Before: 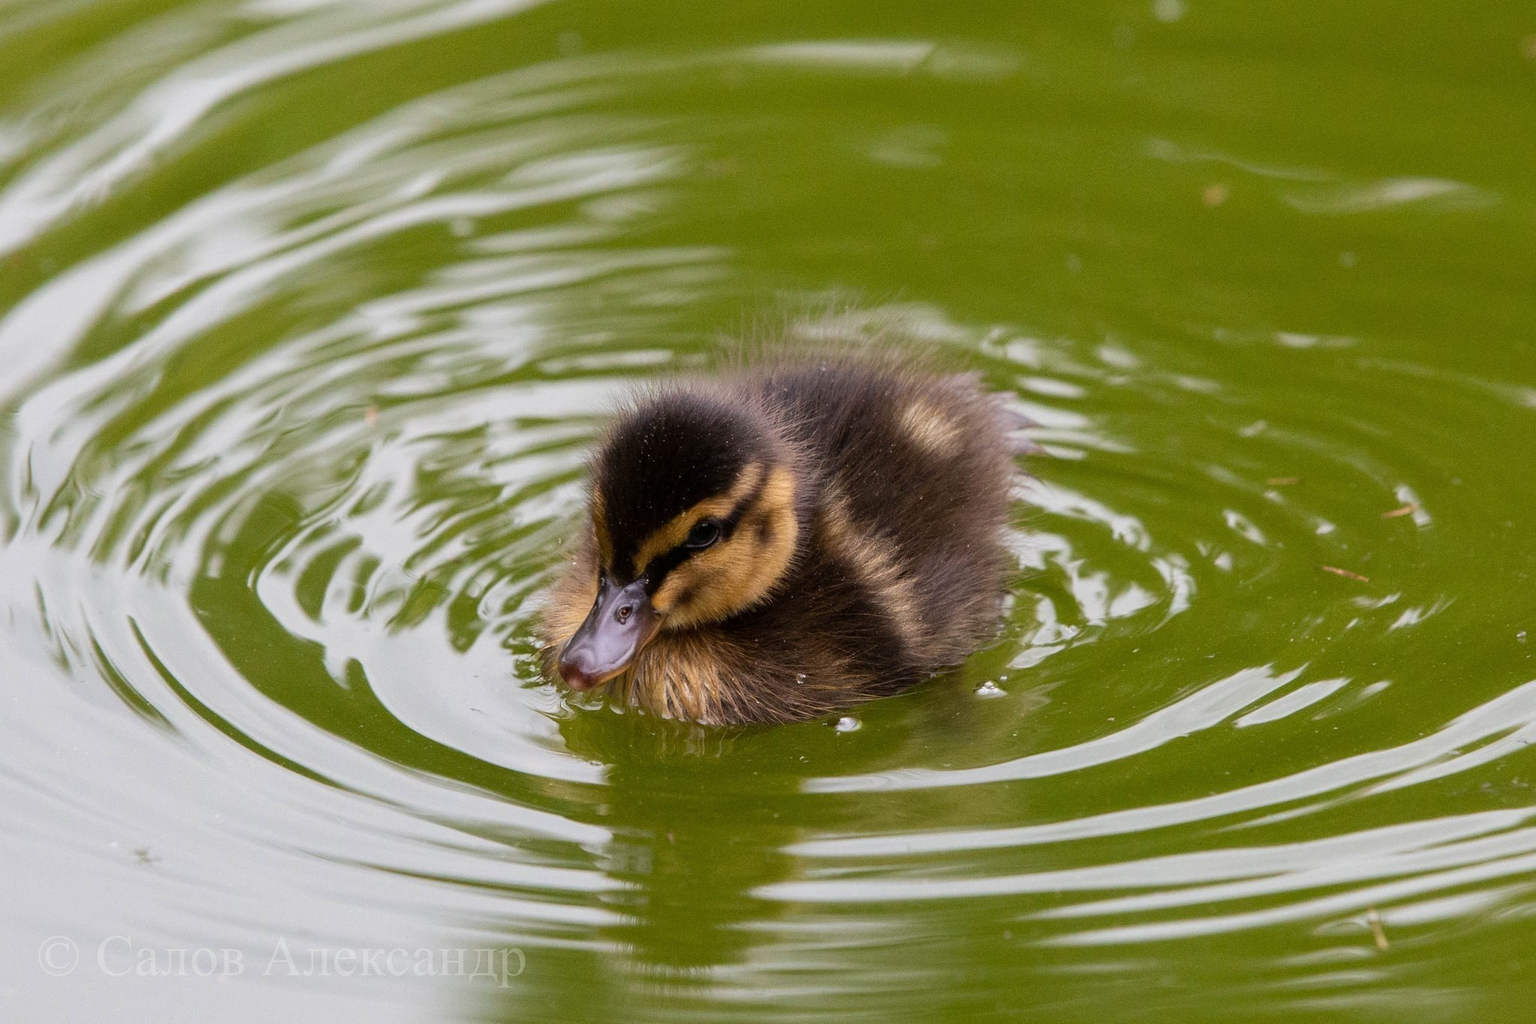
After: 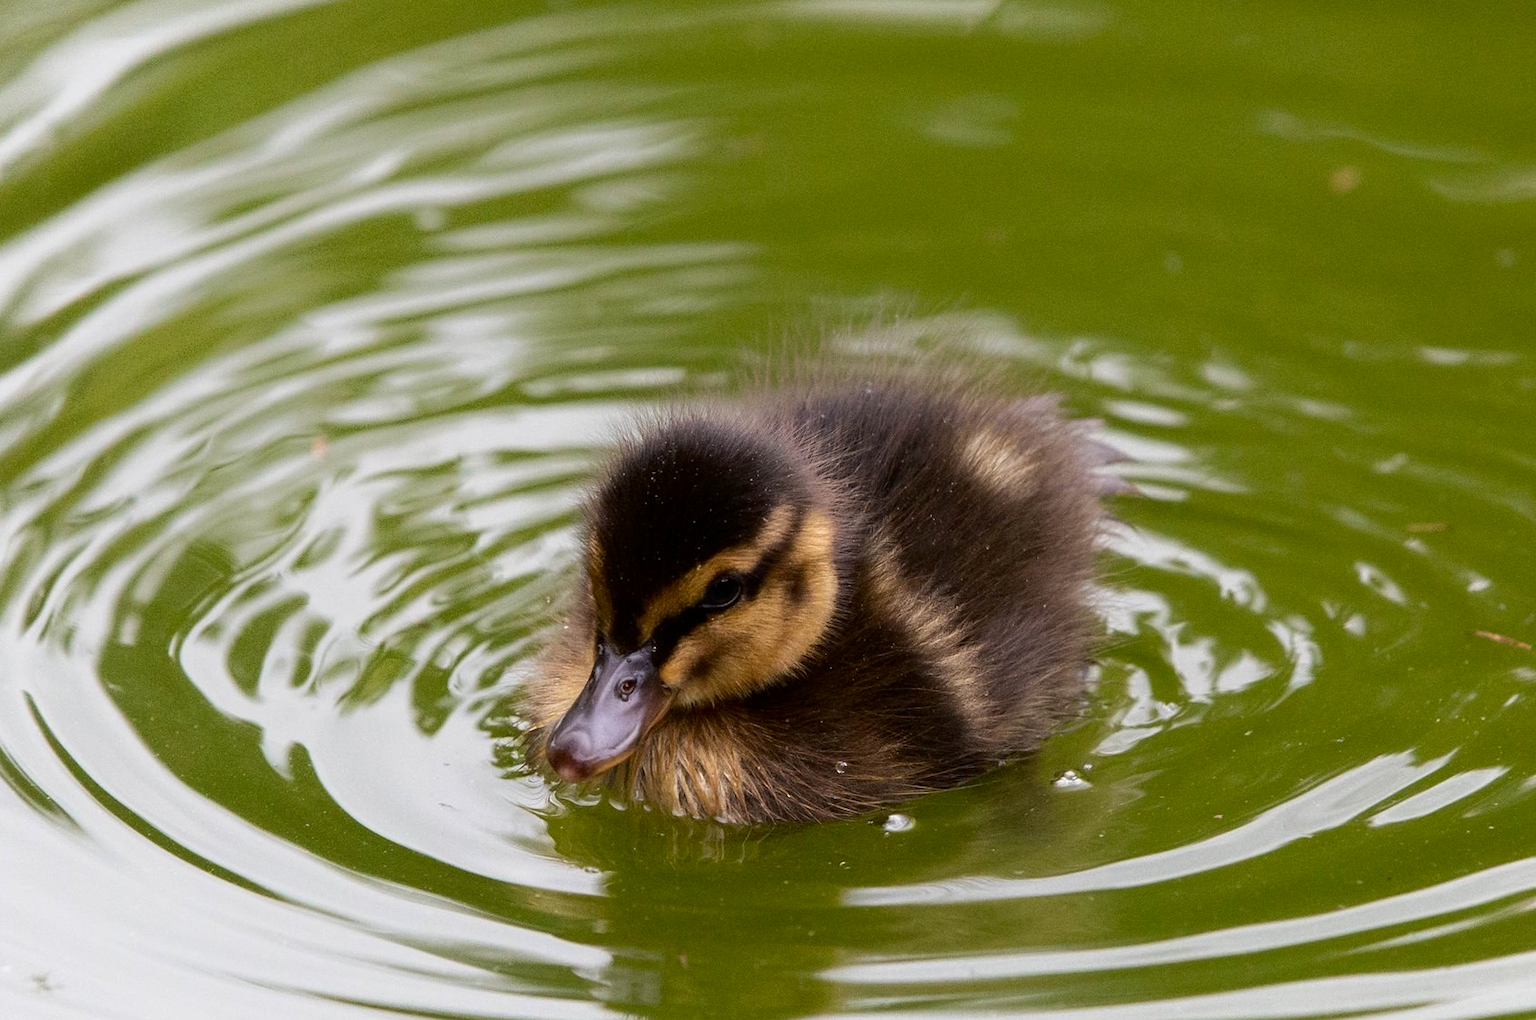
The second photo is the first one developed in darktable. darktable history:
shadows and highlights: shadows -60.82, white point adjustment -5.25, highlights 62.16
crop and rotate: left 7.124%, top 4.664%, right 10.578%, bottom 13.226%
